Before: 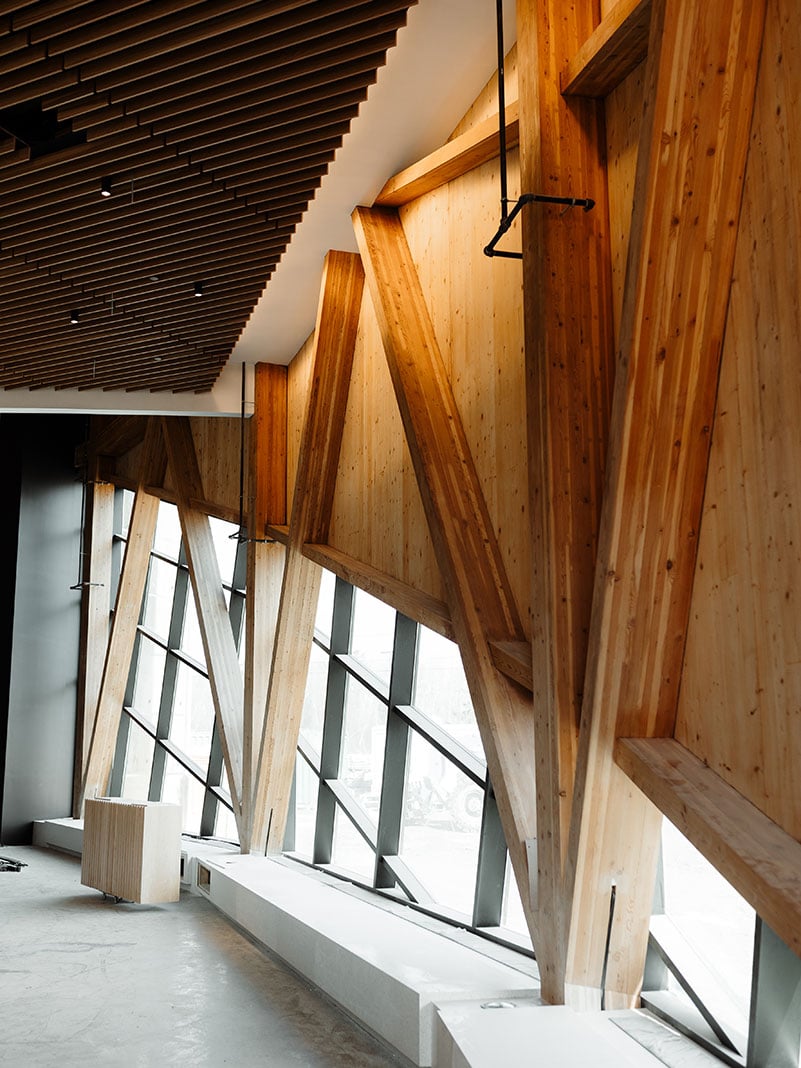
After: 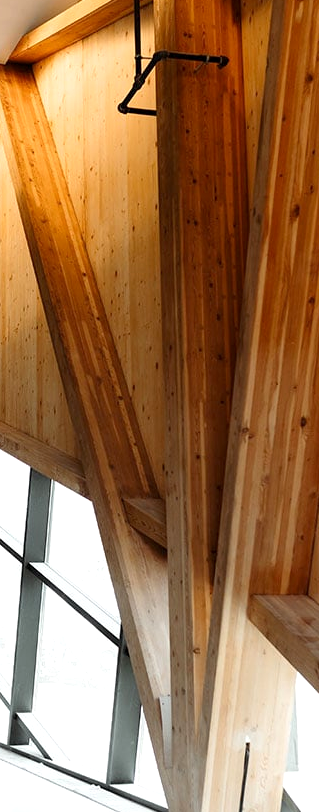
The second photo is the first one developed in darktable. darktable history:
crop: left 45.721%, top 13.393%, right 14.118%, bottom 10.01%
exposure: black level correction 0.001, exposure 0.3 EV, compensate highlight preservation false
